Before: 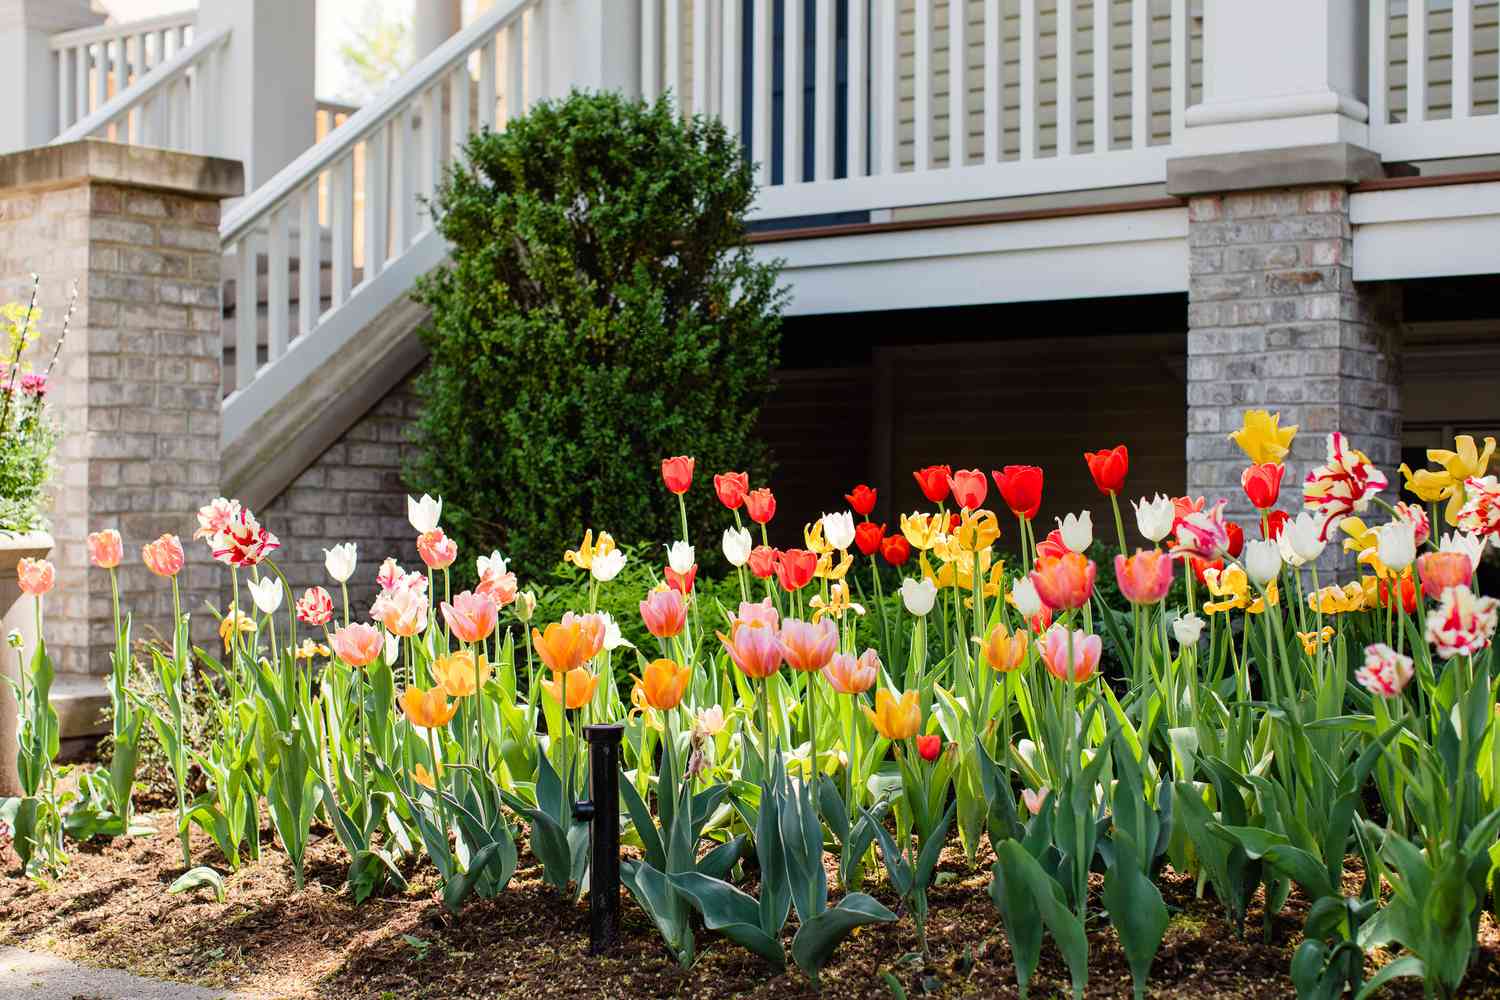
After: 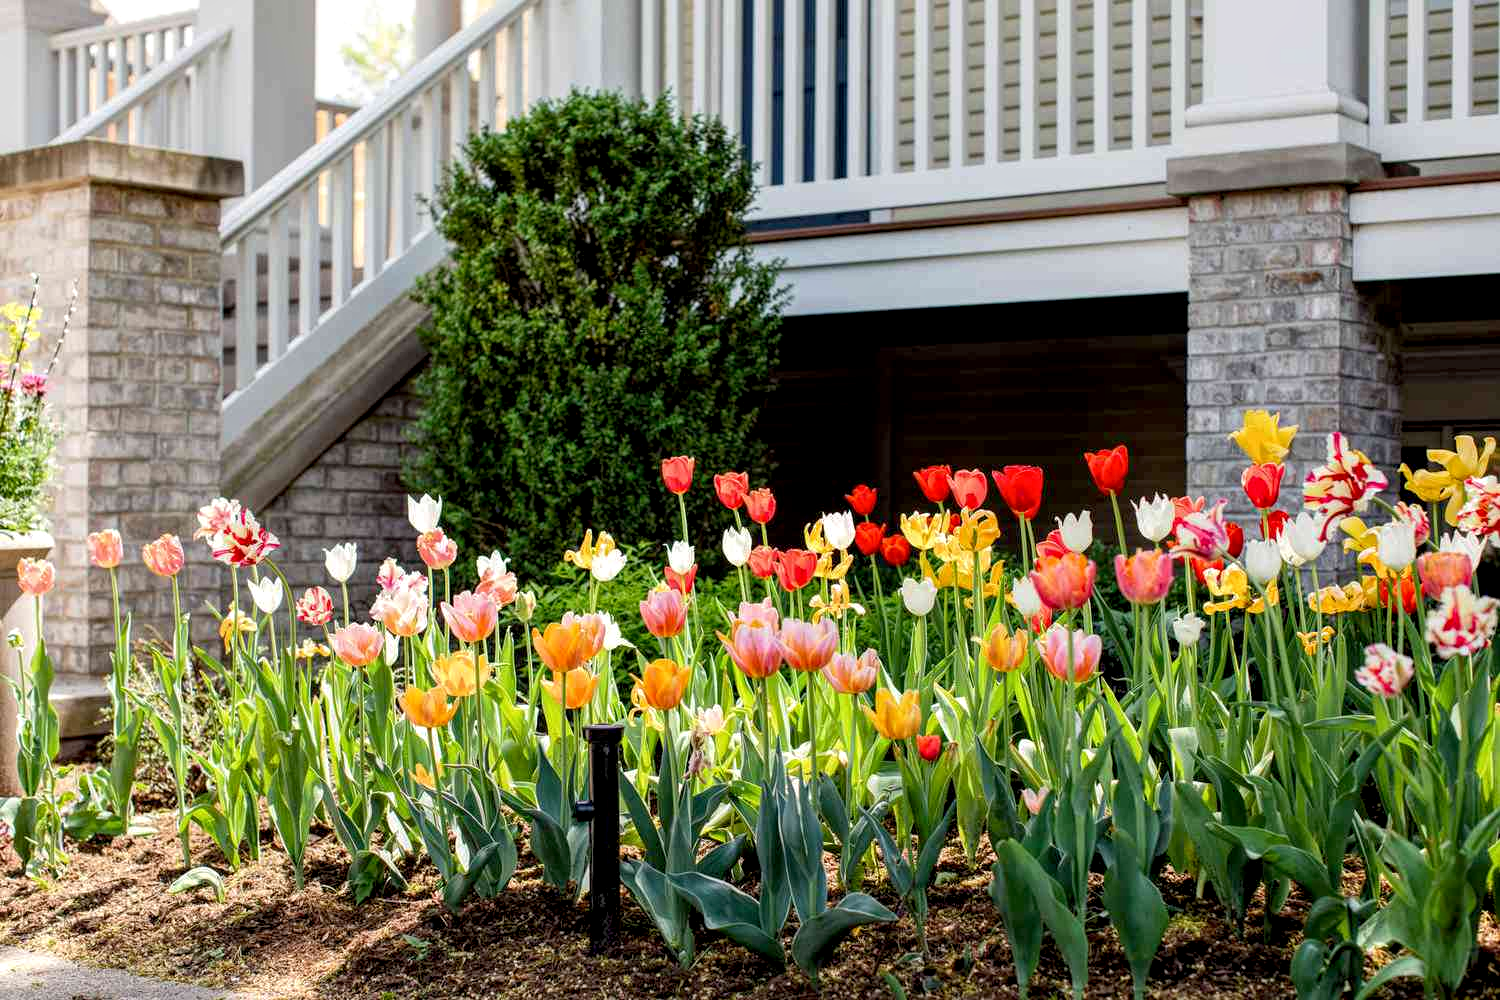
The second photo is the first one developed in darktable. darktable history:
exposure: black level correction 0.005, exposure 0.003 EV, compensate highlight preservation false
tone equalizer: mask exposure compensation -0.509 EV
local contrast: highlights 99%, shadows 87%, detail 160%, midtone range 0.2
